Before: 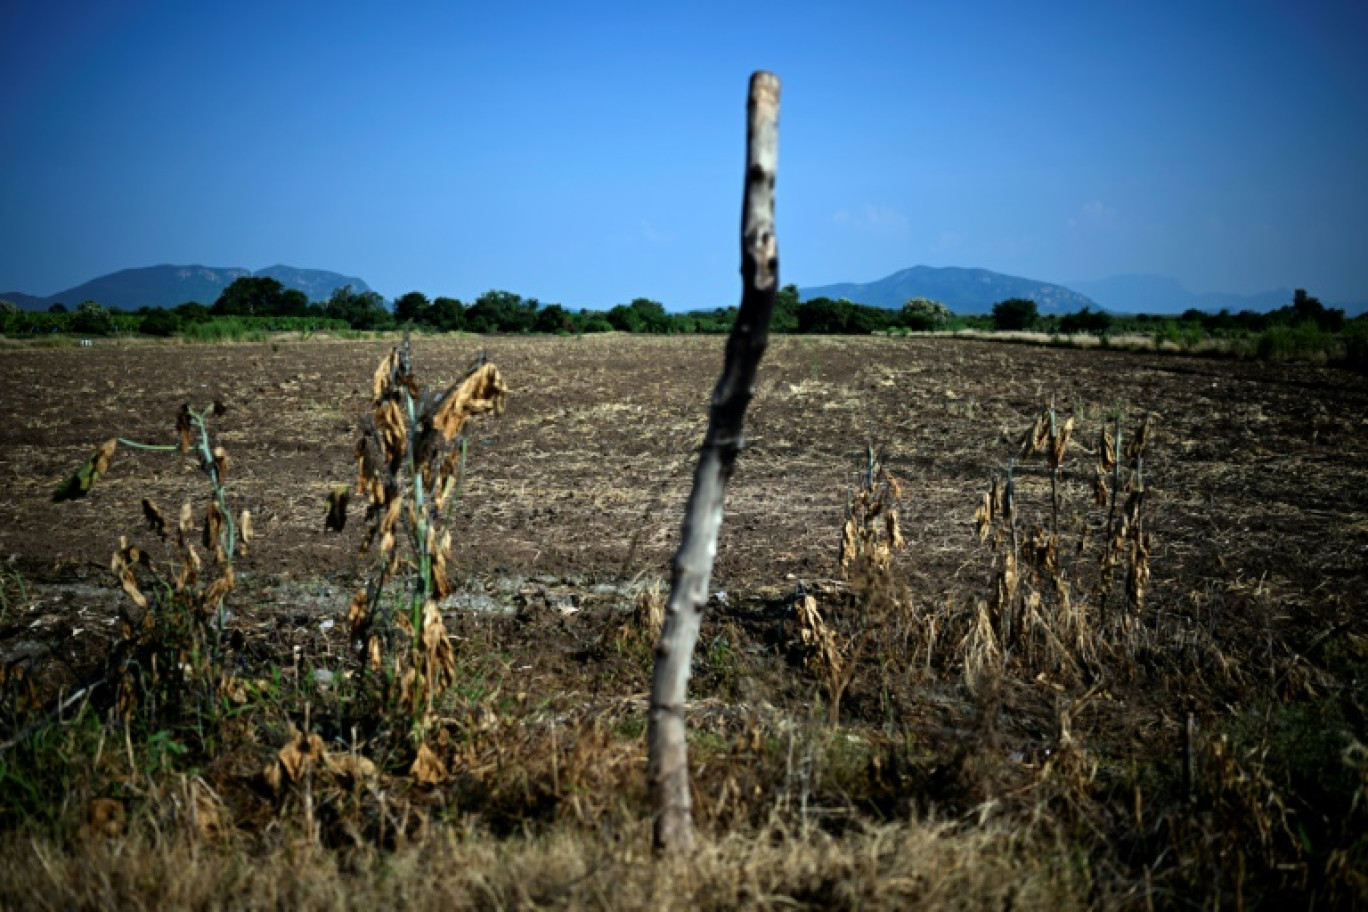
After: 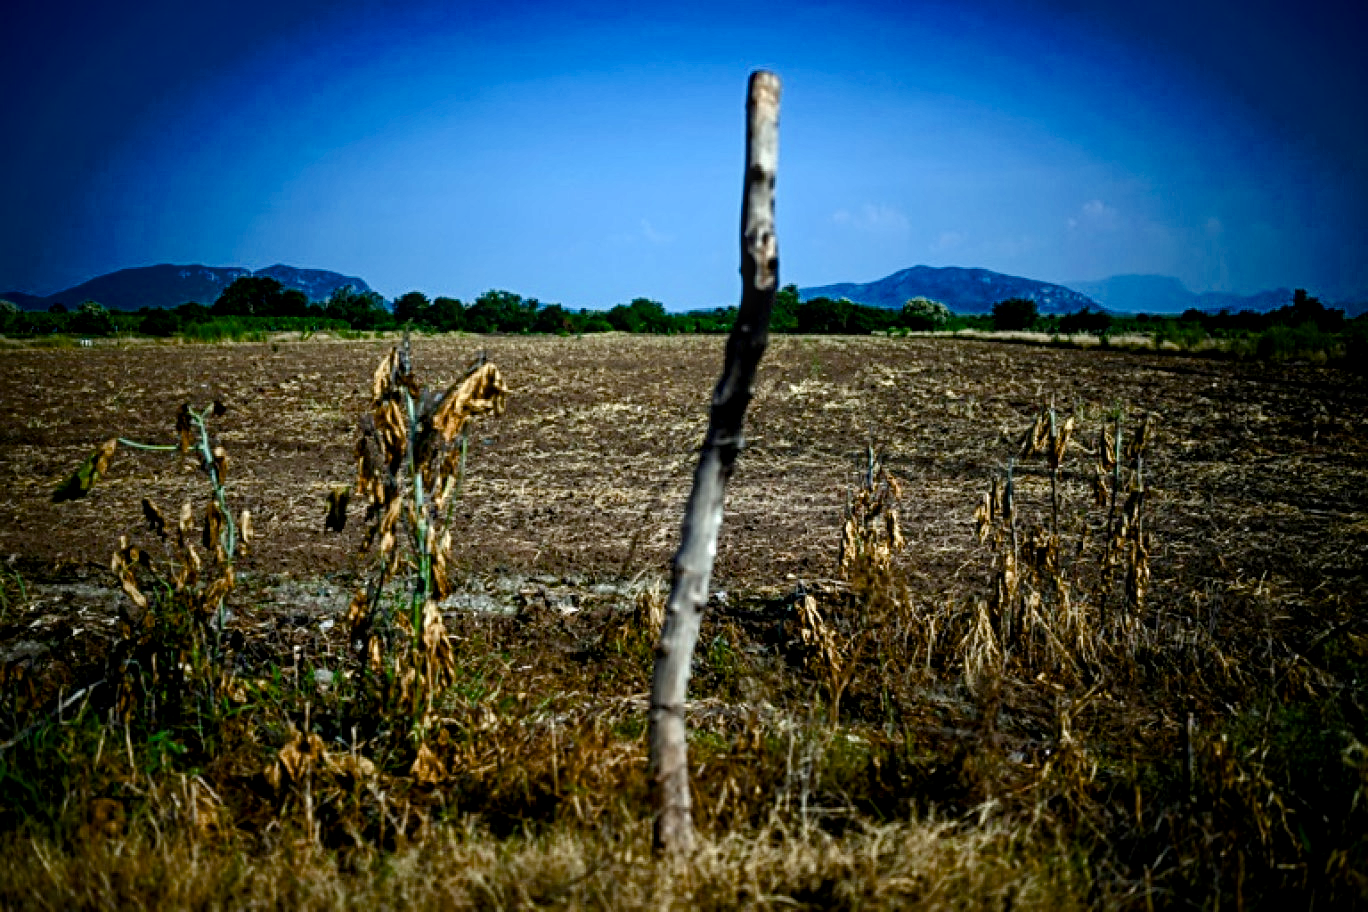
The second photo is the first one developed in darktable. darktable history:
color balance rgb: linear chroma grading › global chroma 0.717%, perceptual saturation grading › global saturation 20%, perceptual saturation grading › highlights -25.494%, perceptual saturation grading › shadows 49.774%, saturation formula JzAzBz (2021)
sharpen: radius 2.512, amount 0.321
local contrast: on, module defaults
